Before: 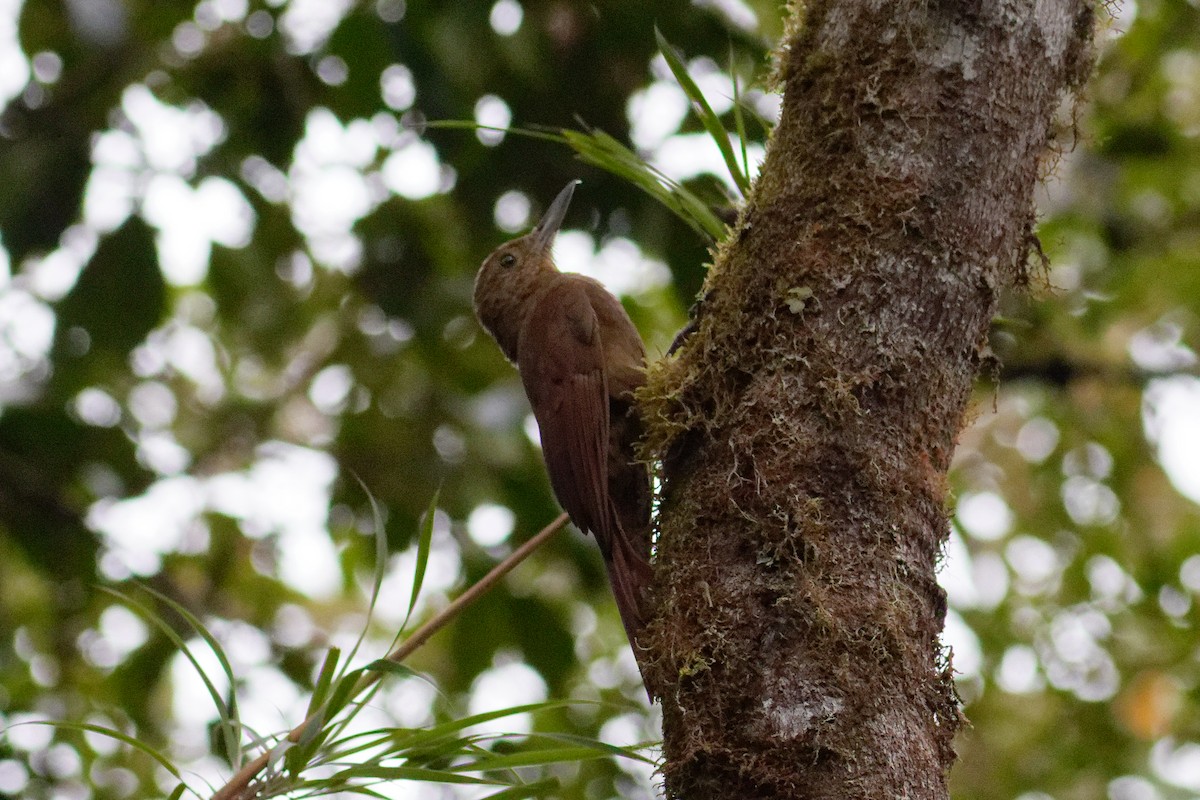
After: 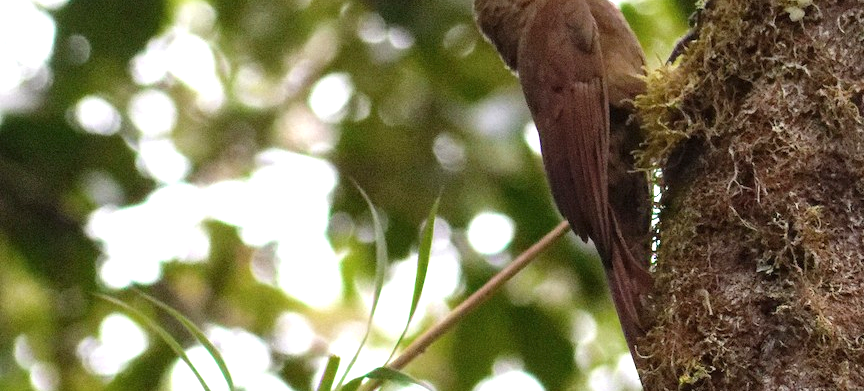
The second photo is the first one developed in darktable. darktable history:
contrast brightness saturation: saturation -0.048
exposure: black level correction 0, exposure 1.001 EV, compensate highlight preservation false
crop: top 36.523%, right 27.96%, bottom 14.52%
